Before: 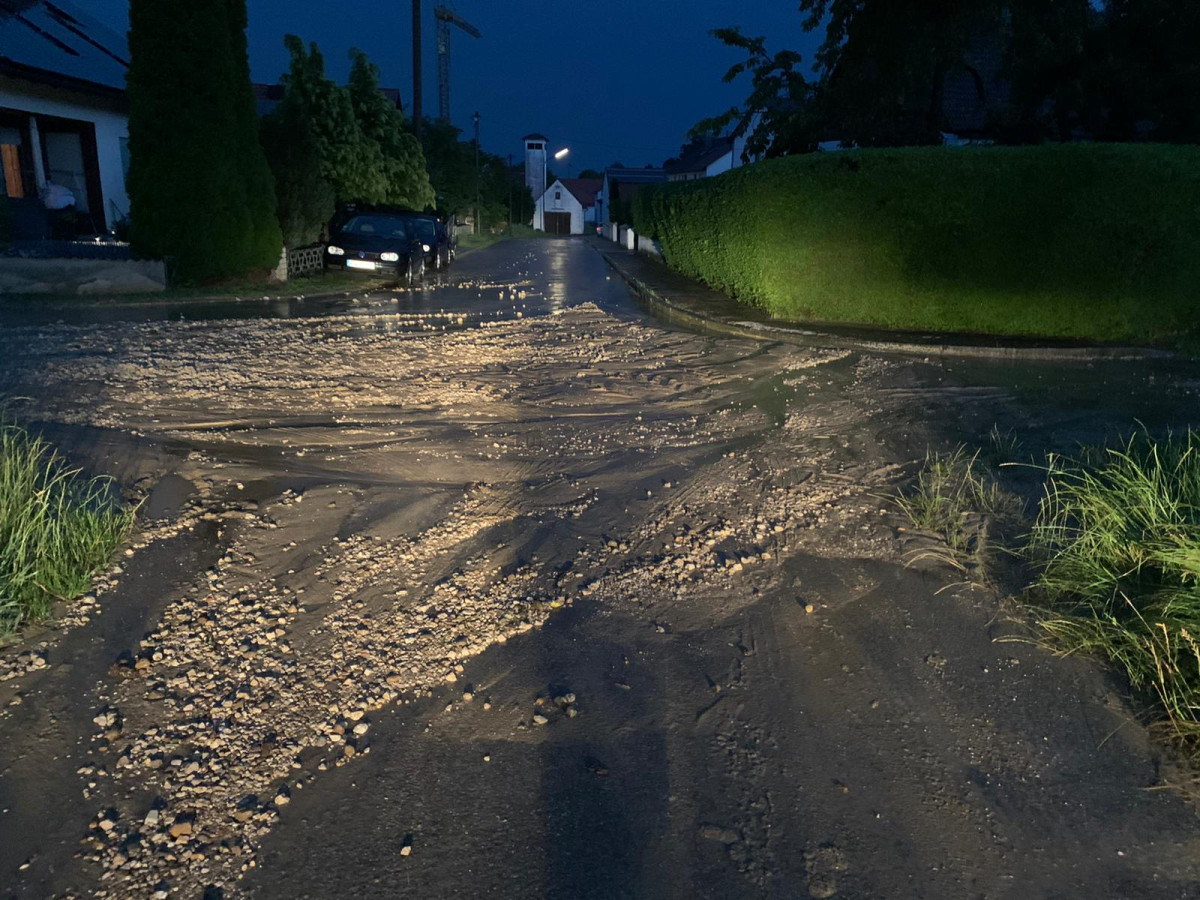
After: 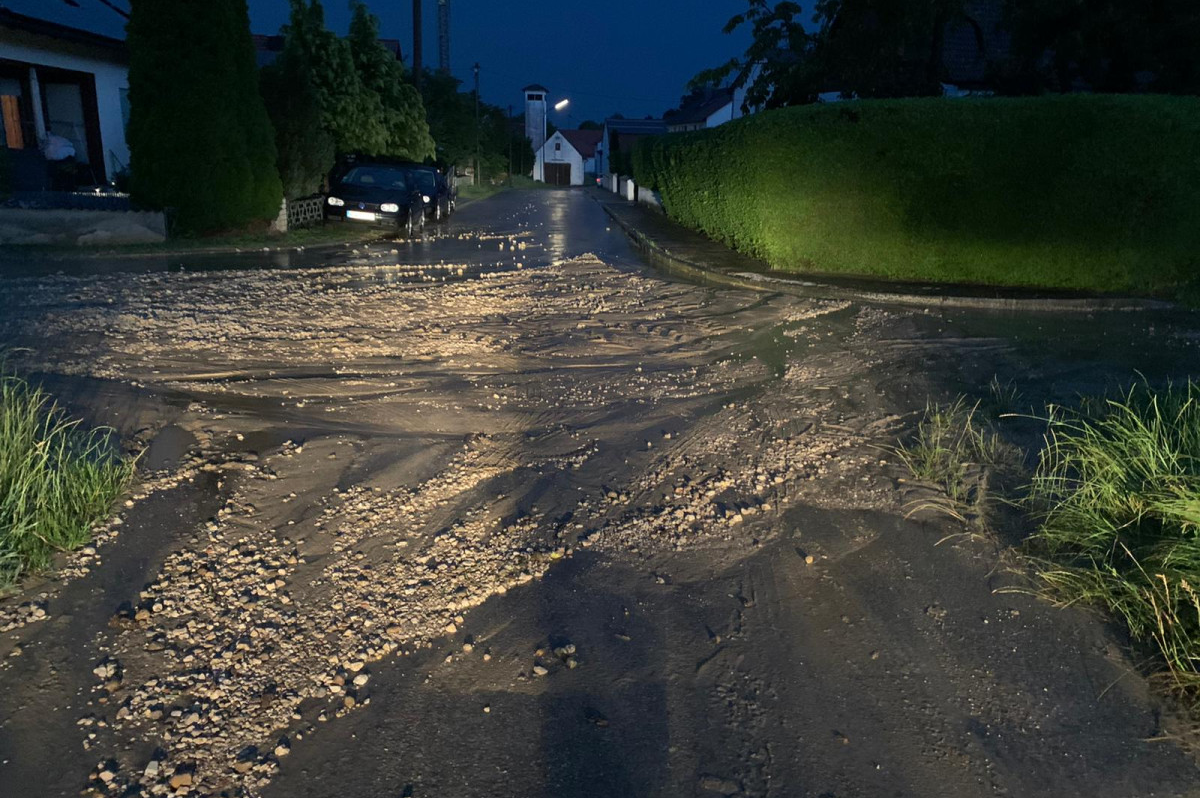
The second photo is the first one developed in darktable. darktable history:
crop and rotate: top 5.529%, bottom 5.739%
